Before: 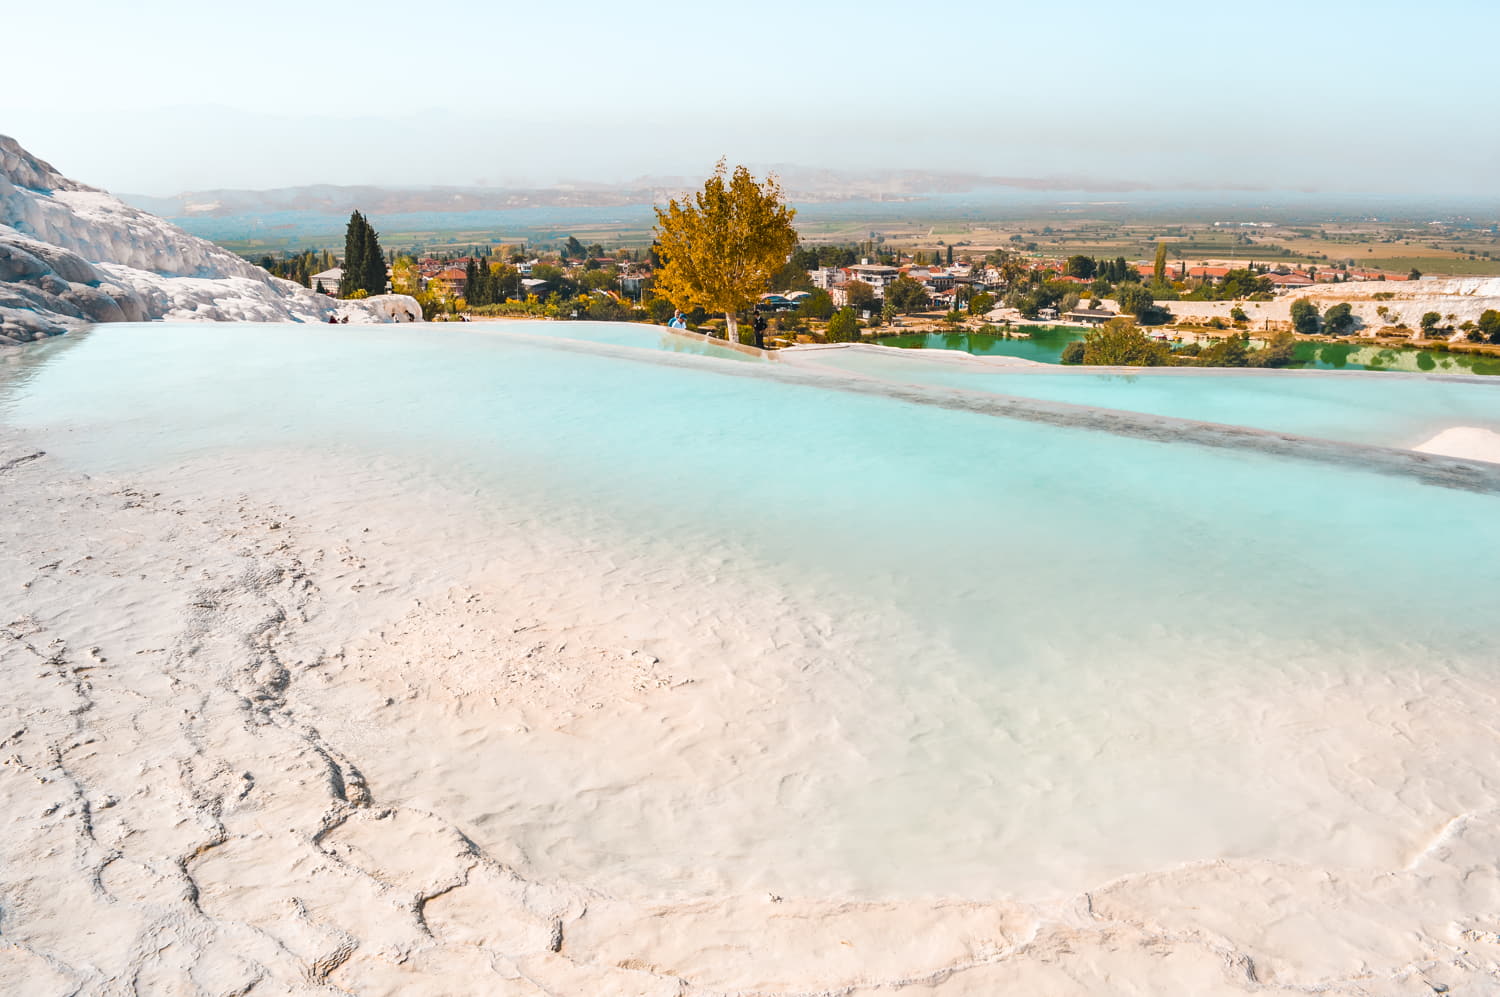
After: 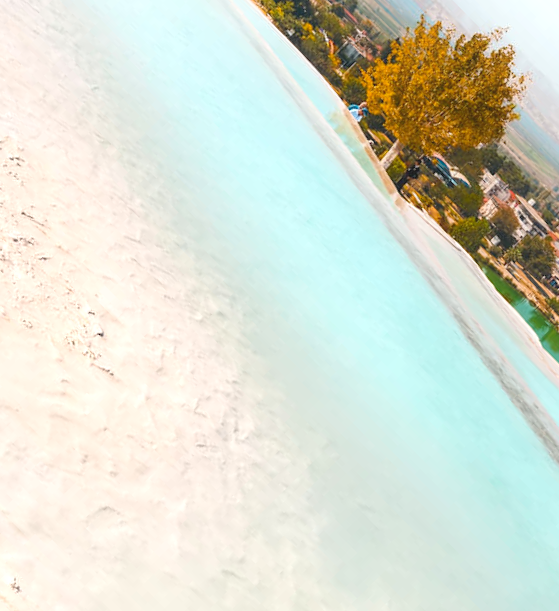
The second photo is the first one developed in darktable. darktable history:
crop and rotate: angle -45.4°, top 16.181%, right 0.814%, bottom 11.751%
exposure: exposure 0.295 EV, compensate highlight preservation false
contrast equalizer: octaves 7, y [[0.46, 0.454, 0.451, 0.451, 0.455, 0.46], [0.5 ×6], [0.5 ×6], [0 ×6], [0 ×6]]
